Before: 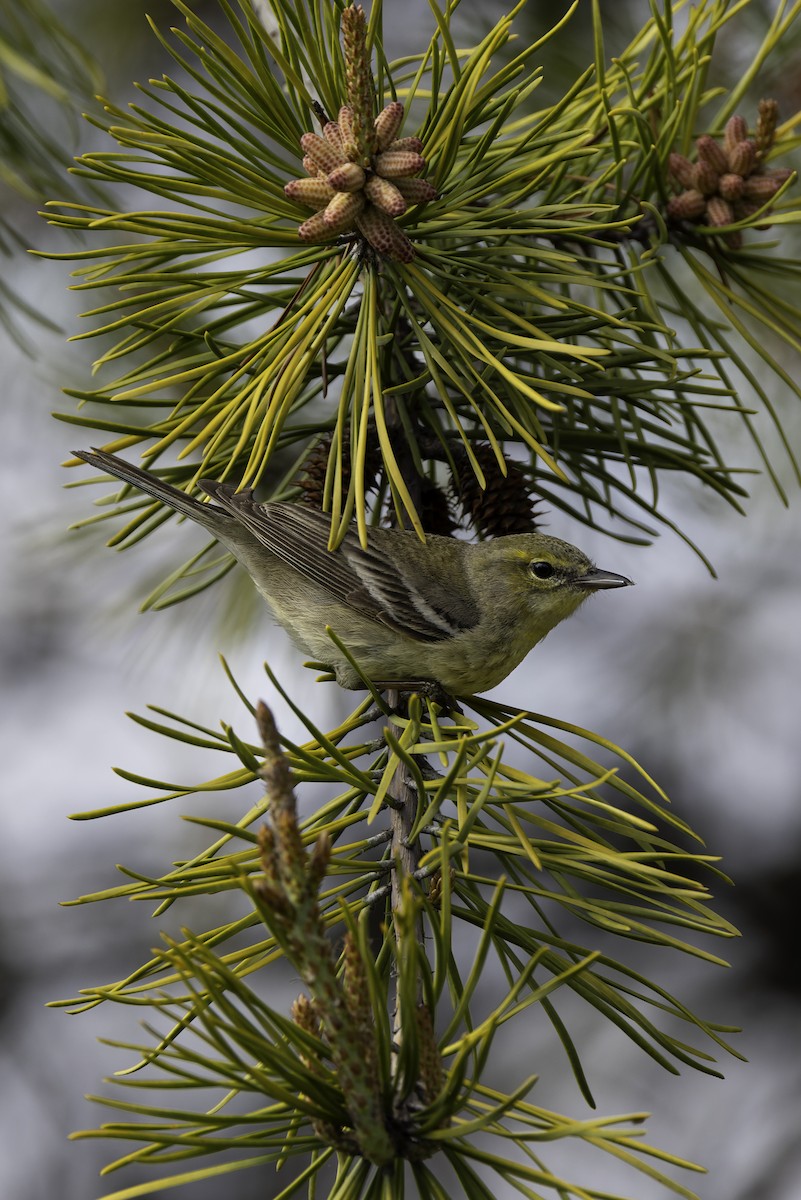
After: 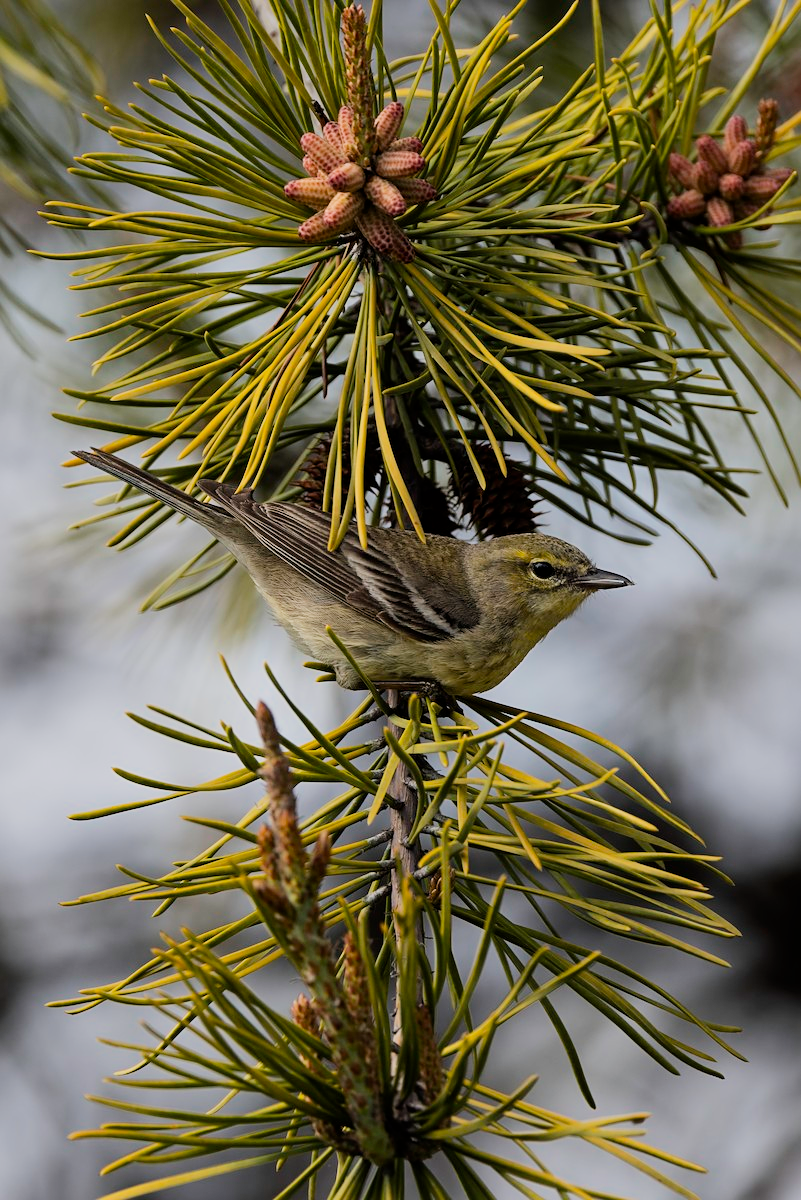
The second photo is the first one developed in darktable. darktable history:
sharpen: amount 0.2
filmic rgb: black relative exposure -7.5 EV, white relative exposure 5 EV, hardness 3.31, contrast 1.3, contrast in shadows safe
